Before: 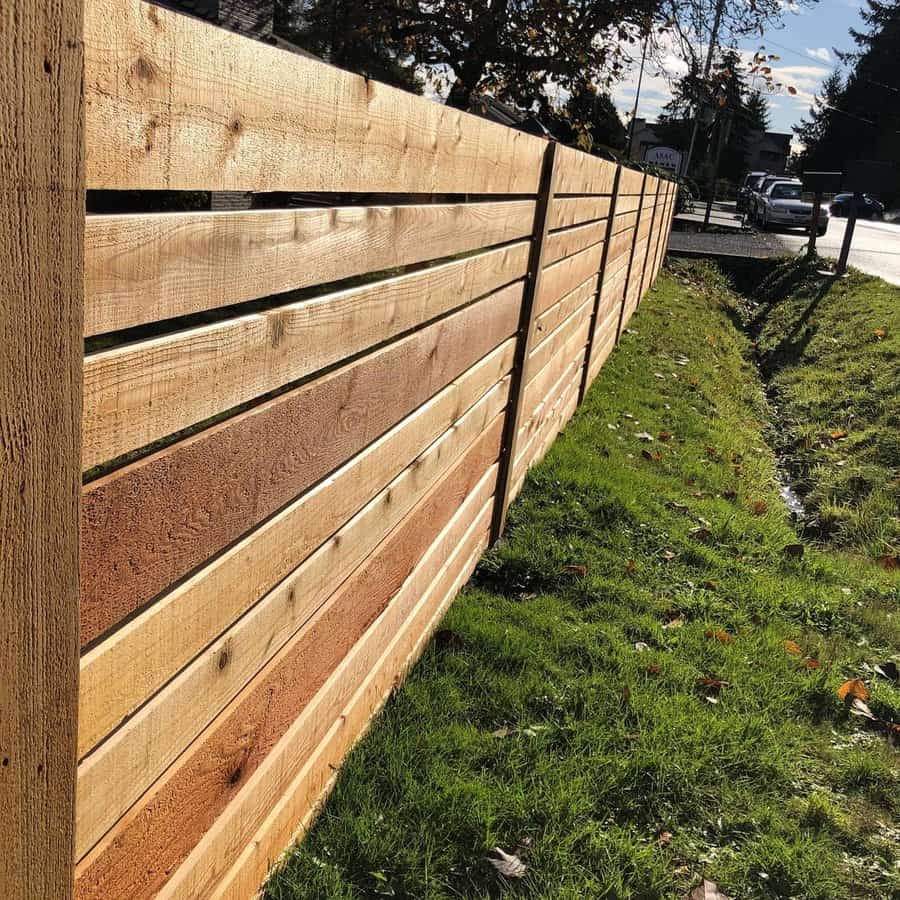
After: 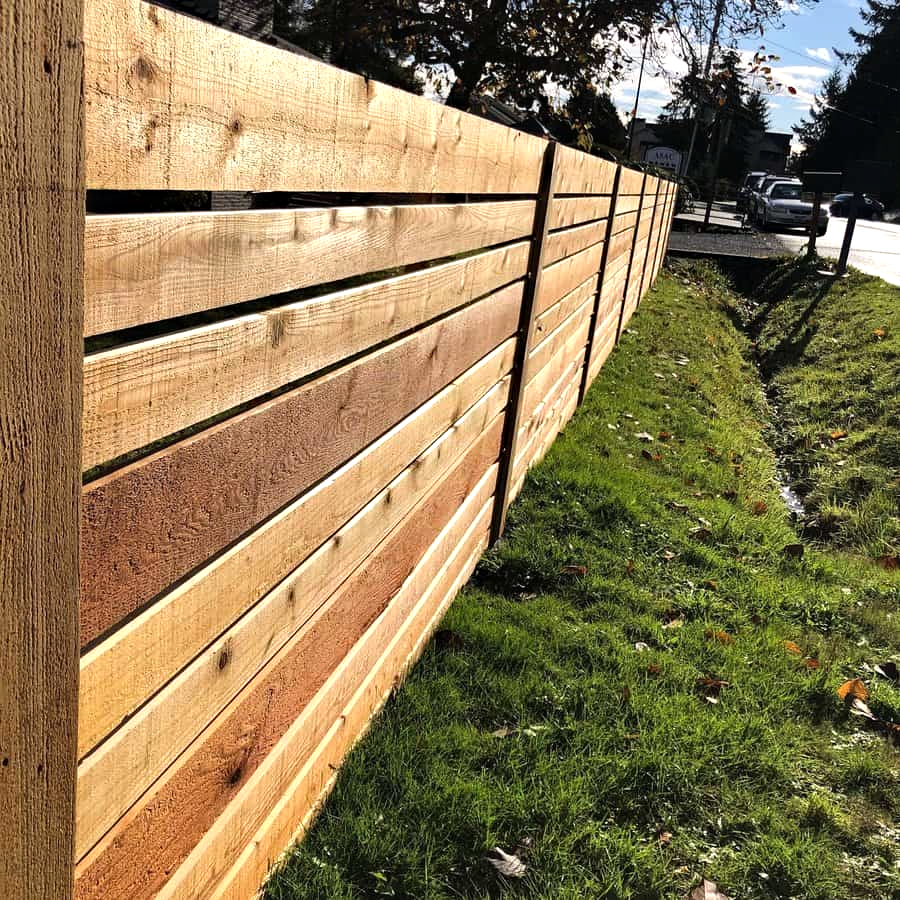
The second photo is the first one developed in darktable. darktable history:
tone equalizer: -8 EV -0.421 EV, -7 EV -0.424 EV, -6 EV -0.348 EV, -5 EV -0.192 EV, -3 EV 0.229 EV, -2 EV 0.359 EV, -1 EV 0.409 EV, +0 EV 0.386 EV, edges refinement/feathering 500, mask exposure compensation -1.57 EV, preserve details no
haze removal: compatibility mode true, adaptive false
